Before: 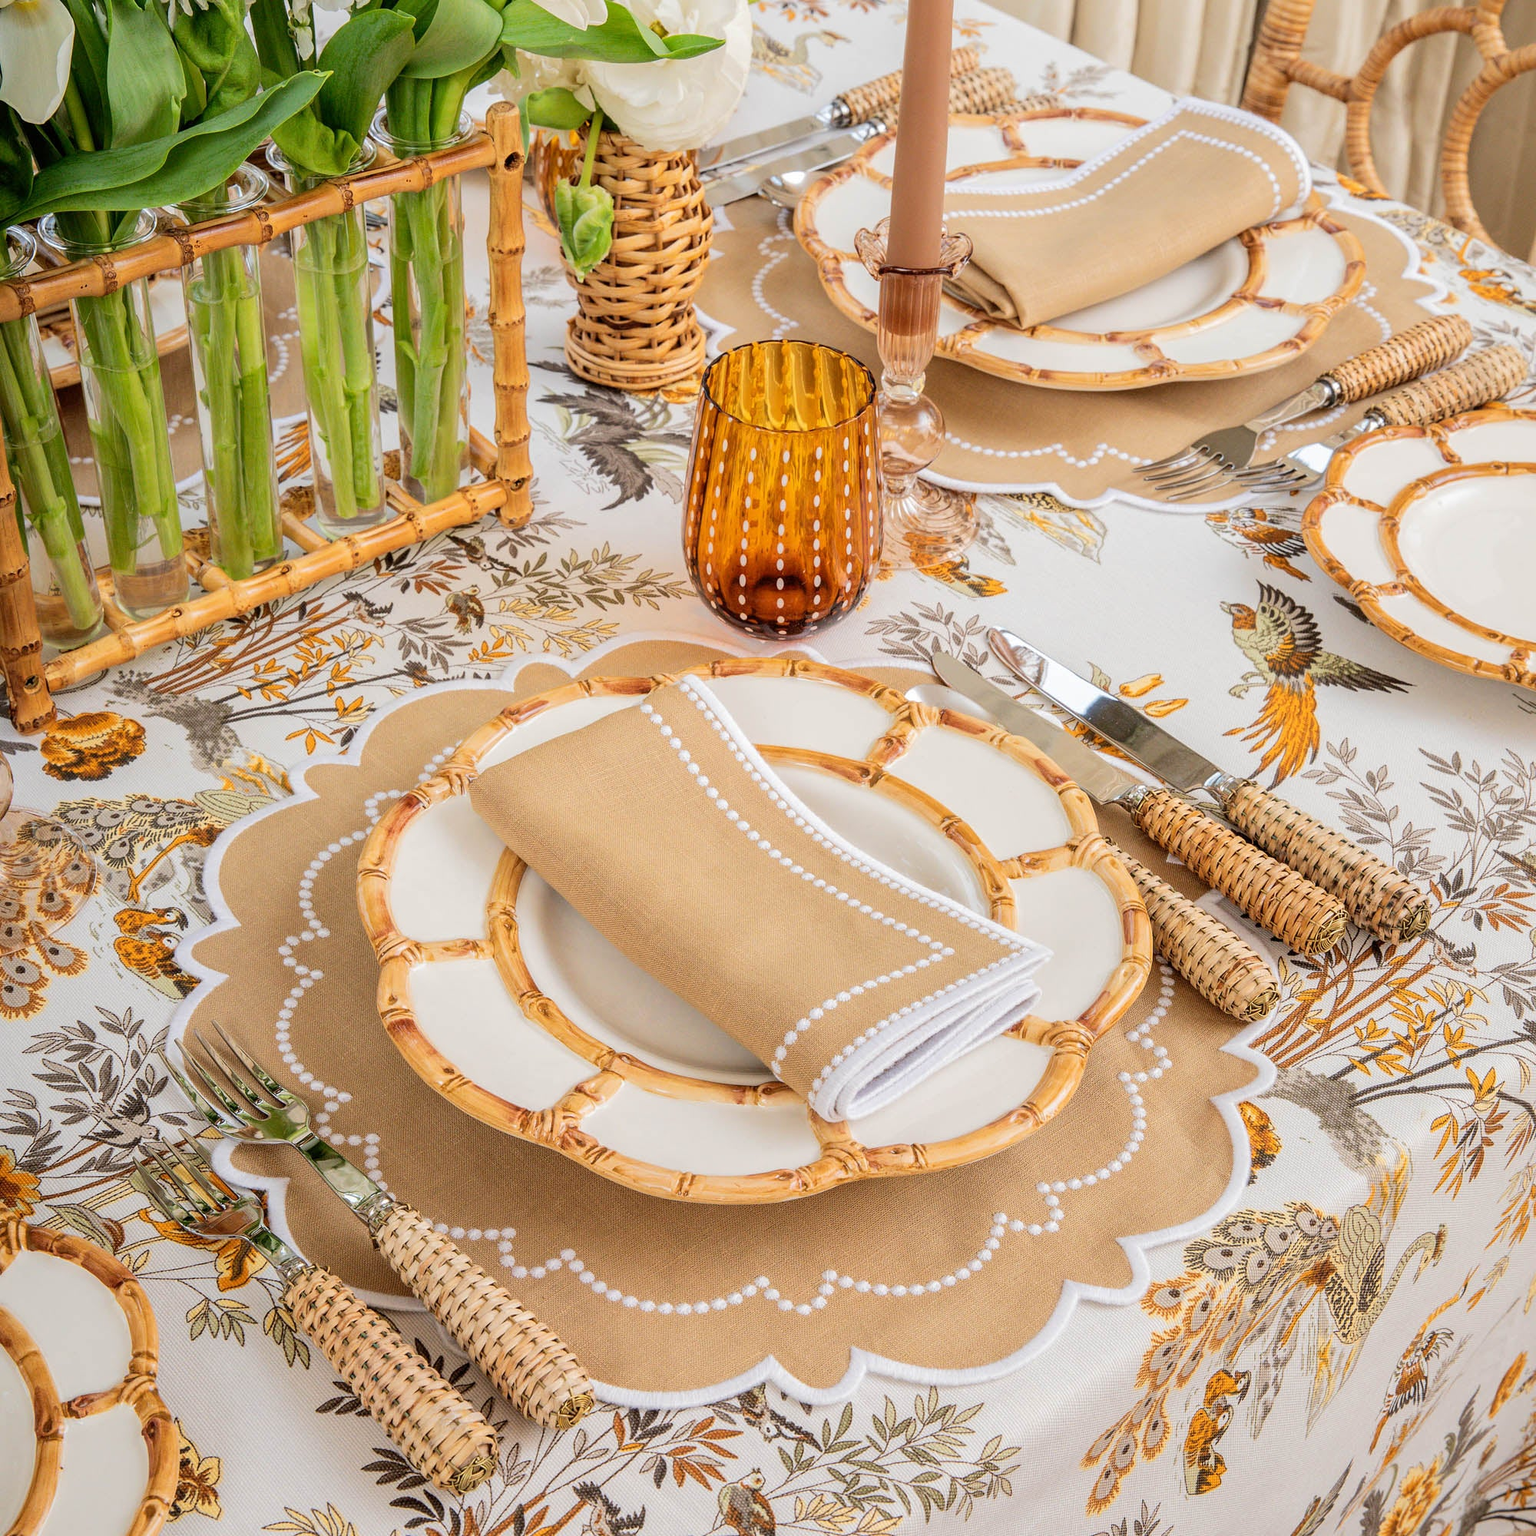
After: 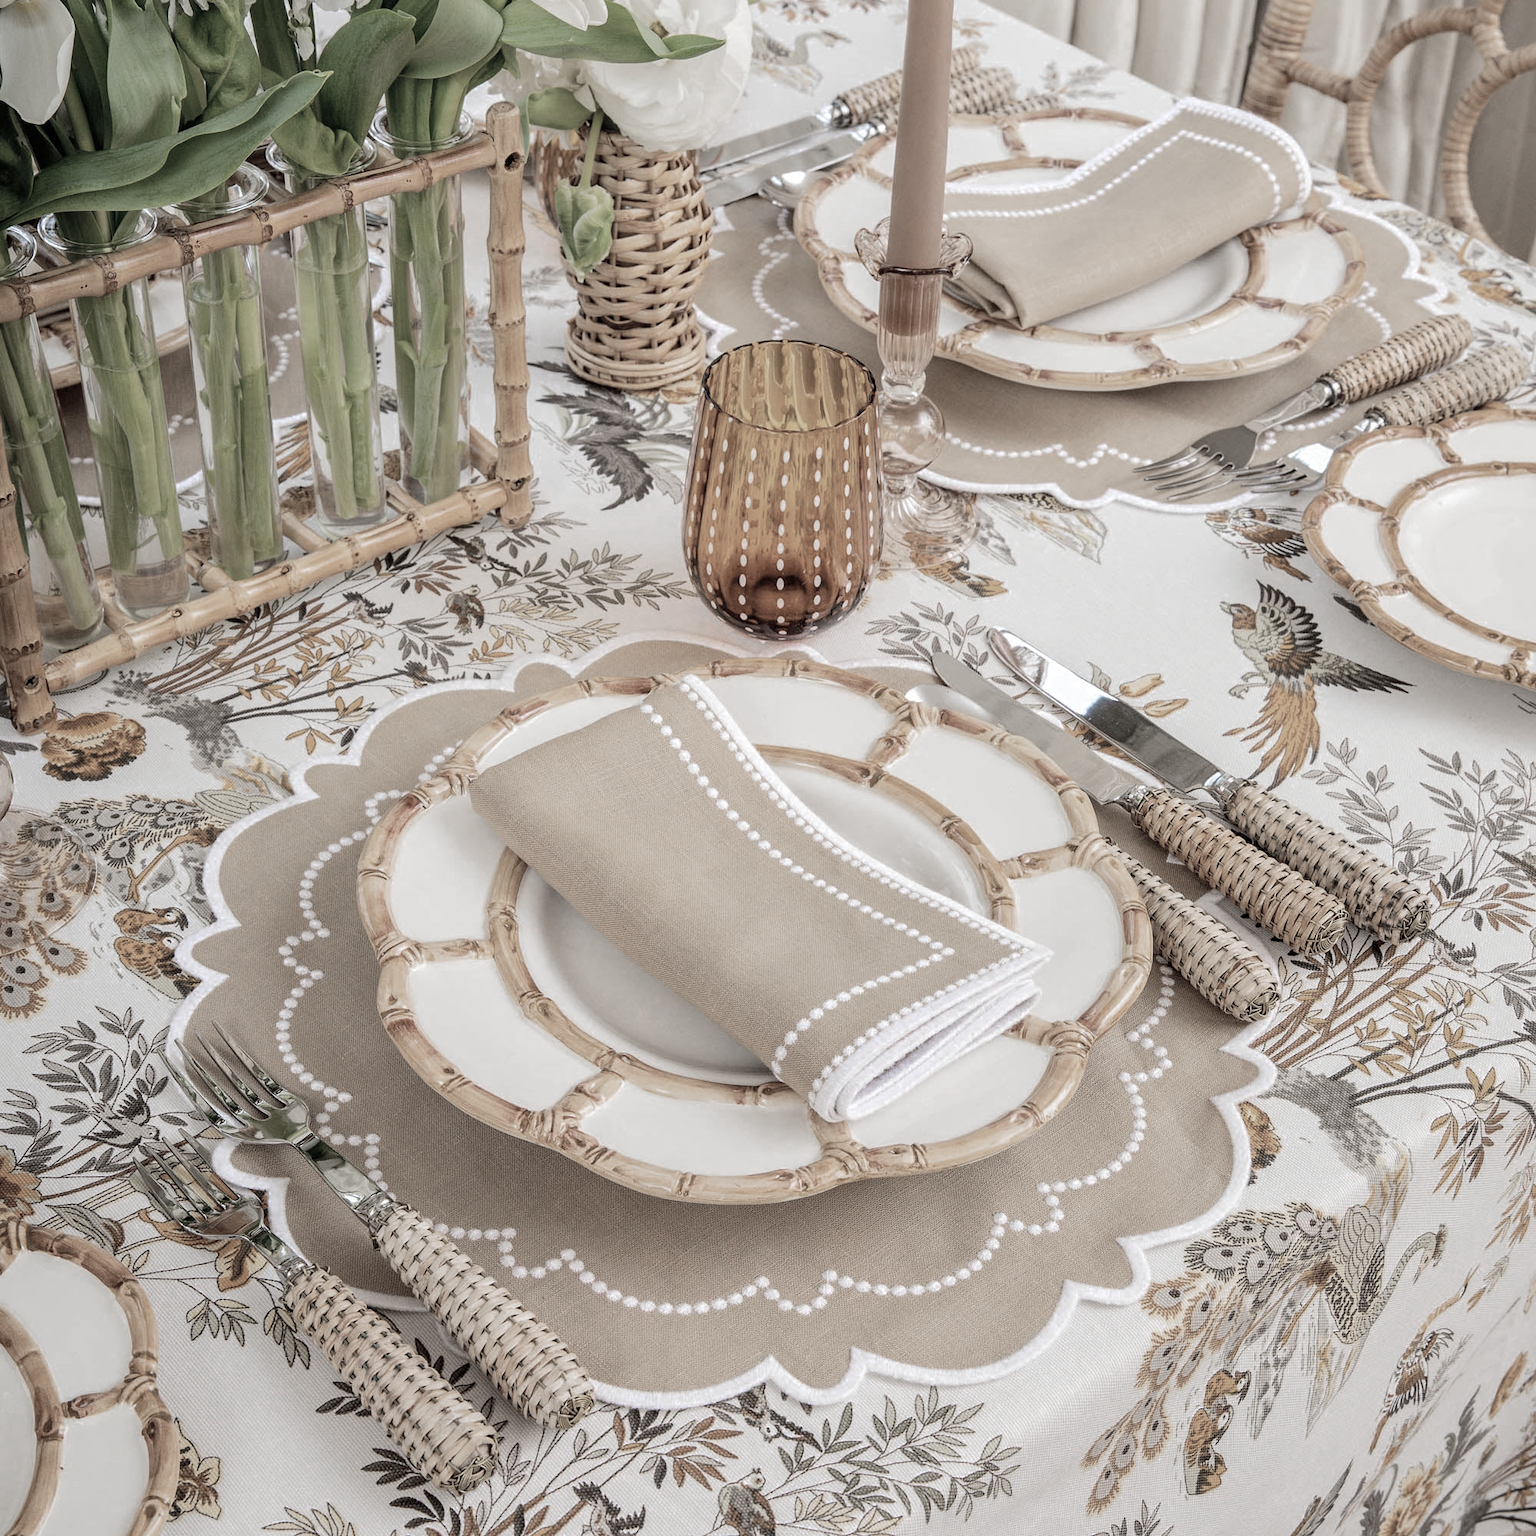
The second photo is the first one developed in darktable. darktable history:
color zones: curves: ch0 [(0, 0.613) (0.01, 0.613) (0.245, 0.448) (0.498, 0.529) (0.642, 0.665) (0.879, 0.777) (0.99, 0.613)]; ch1 [(0, 0.272) (0.219, 0.127) (0.724, 0.346)]
